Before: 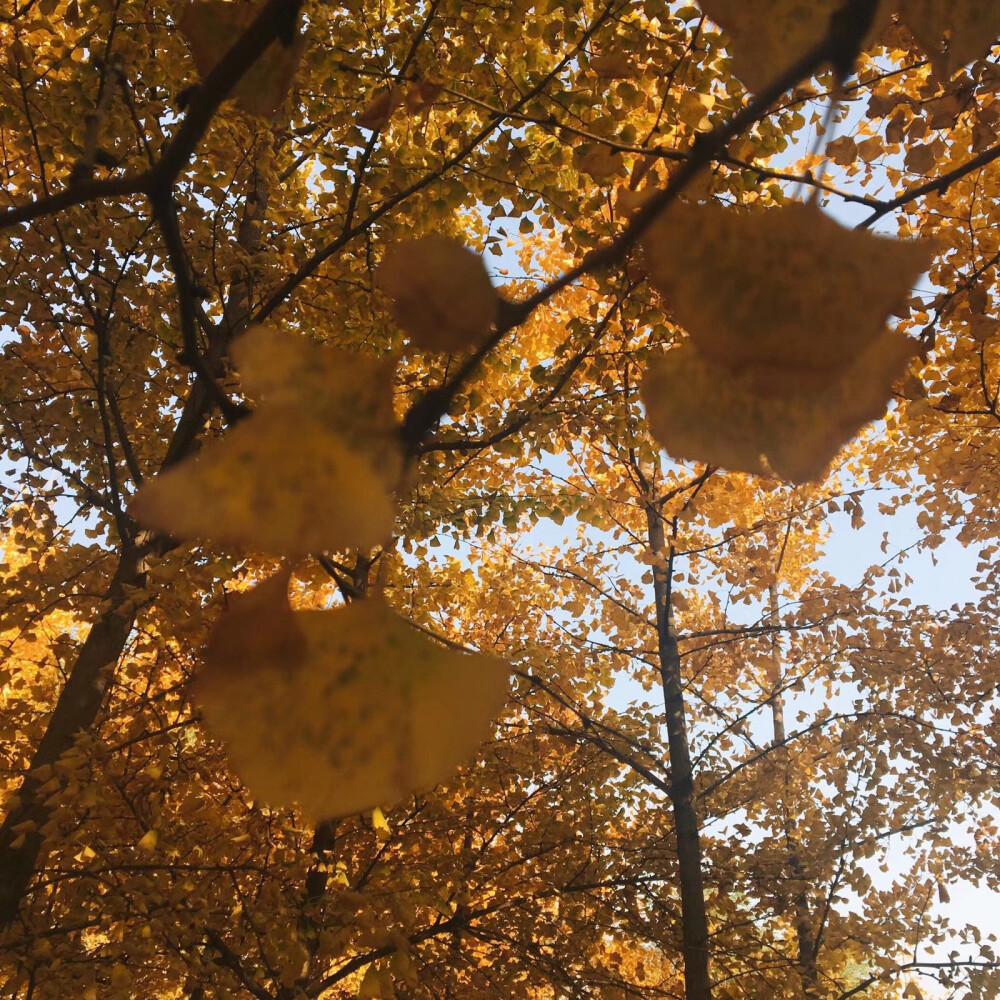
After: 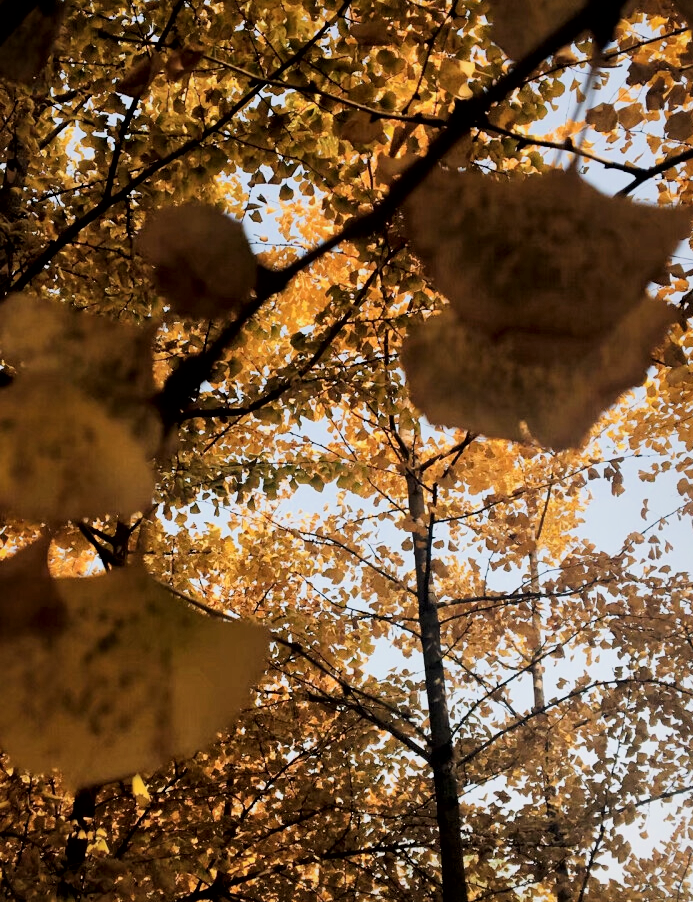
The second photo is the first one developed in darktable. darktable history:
local contrast: mode bilateral grid, contrast 25, coarseness 48, detail 151%, midtone range 0.2
crop and rotate: left 24.05%, top 3.344%, right 6.555%, bottom 6.404%
filmic rgb: black relative exposure -7.5 EV, white relative exposure 4.99 EV, hardness 3.31, contrast 1.297
